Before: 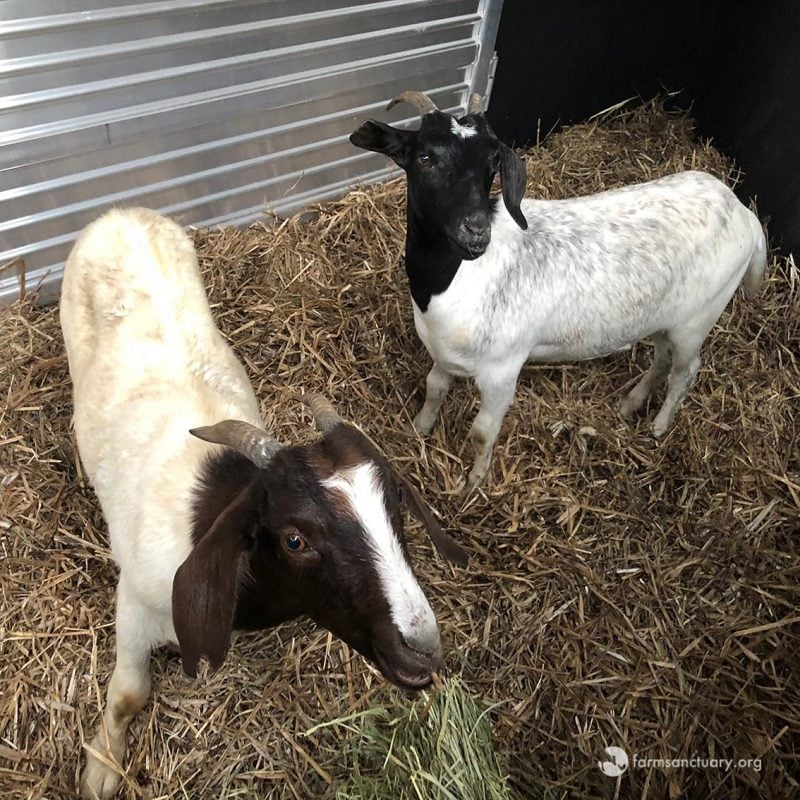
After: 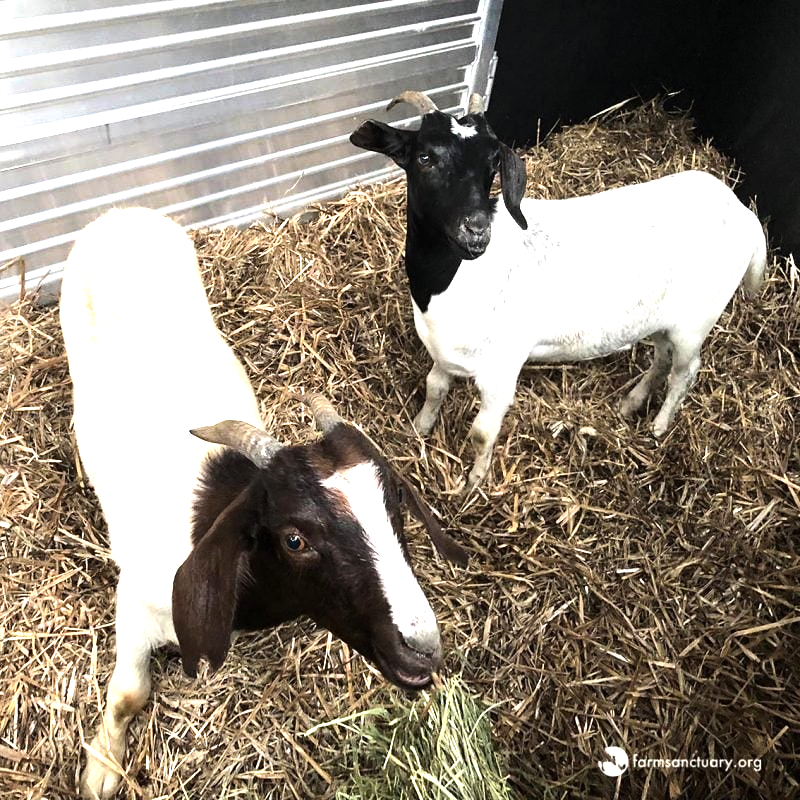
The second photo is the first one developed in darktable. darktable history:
exposure: exposure 0.779 EV, compensate highlight preservation false
tone equalizer: -8 EV -0.756 EV, -7 EV -0.711 EV, -6 EV -0.625 EV, -5 EV -0.378 EV, -3 EV 0.385 EV, -2 EV 0.6 EV, -1 EV 0.692 EV, +0 EV 0.74 EV, edges refinement/feathering 500, mask exposure compensation -1.57 EV, preserve details no
